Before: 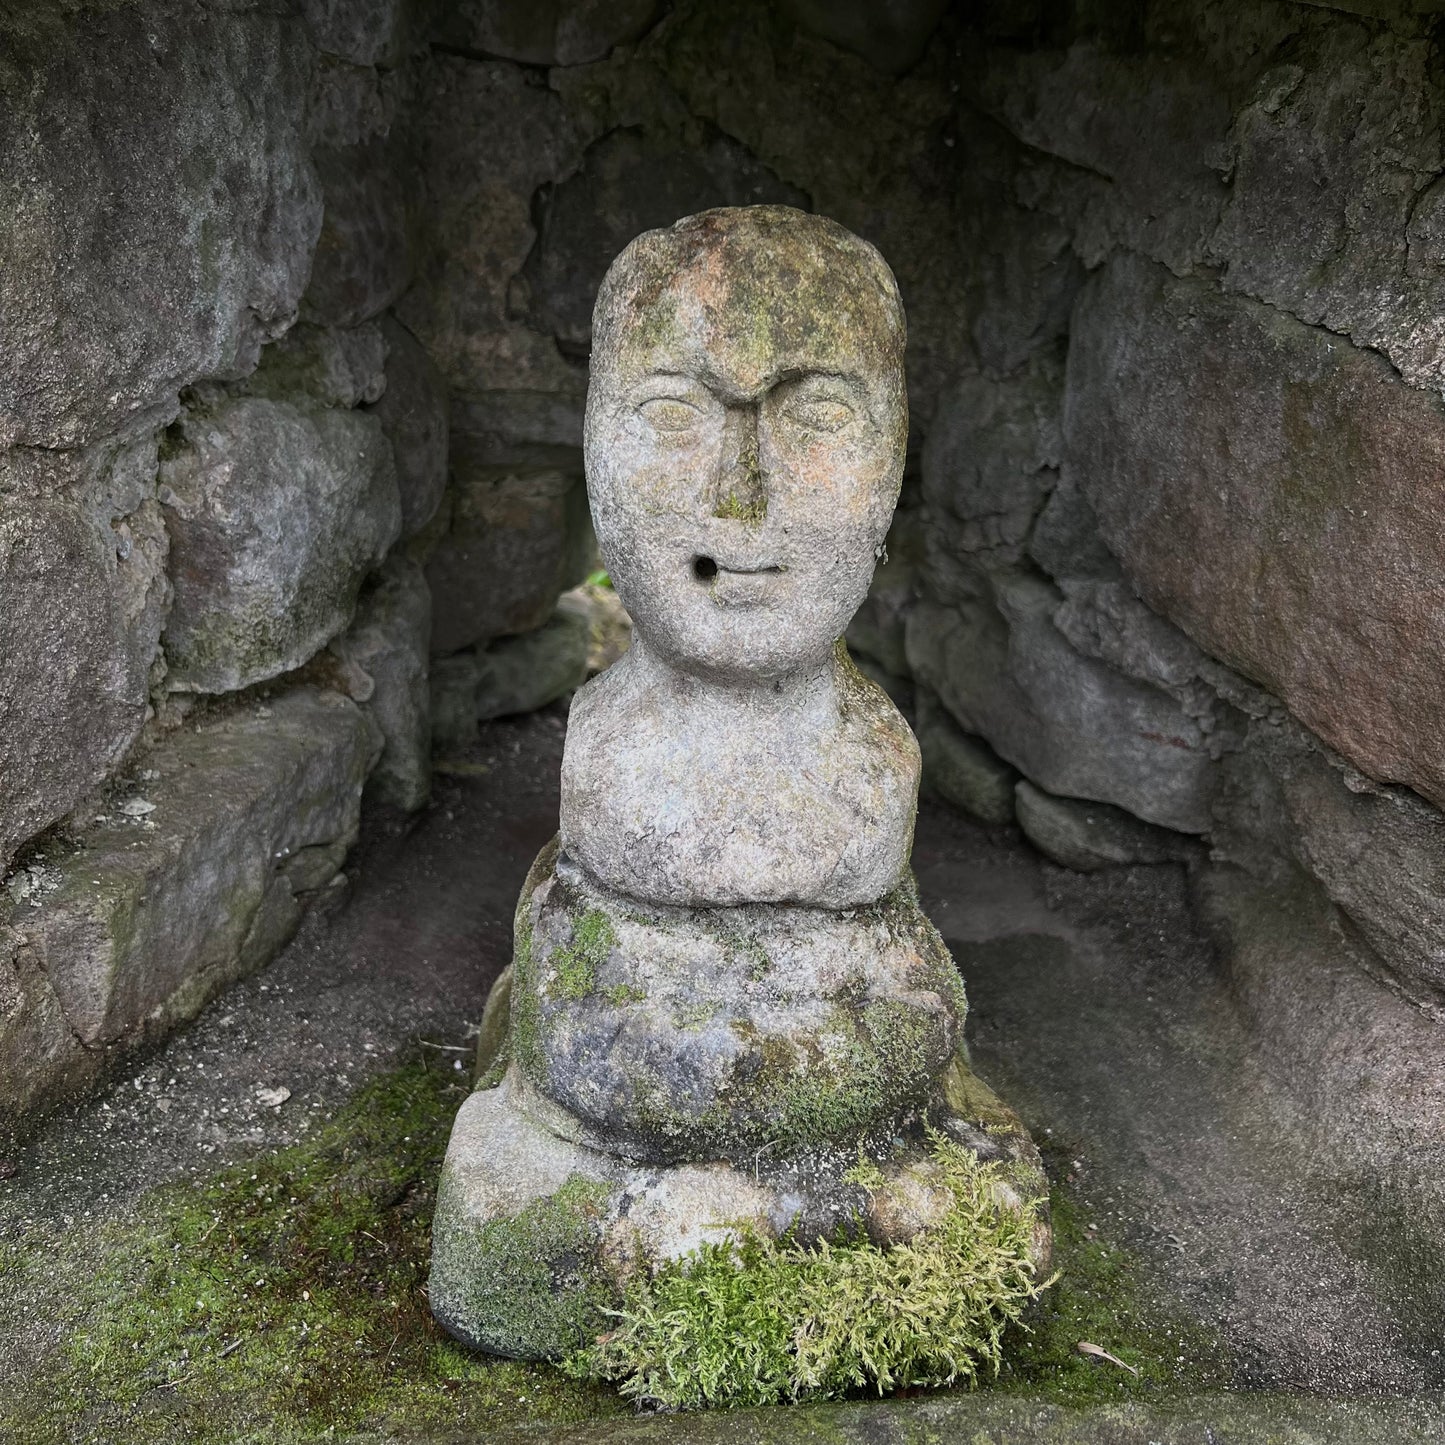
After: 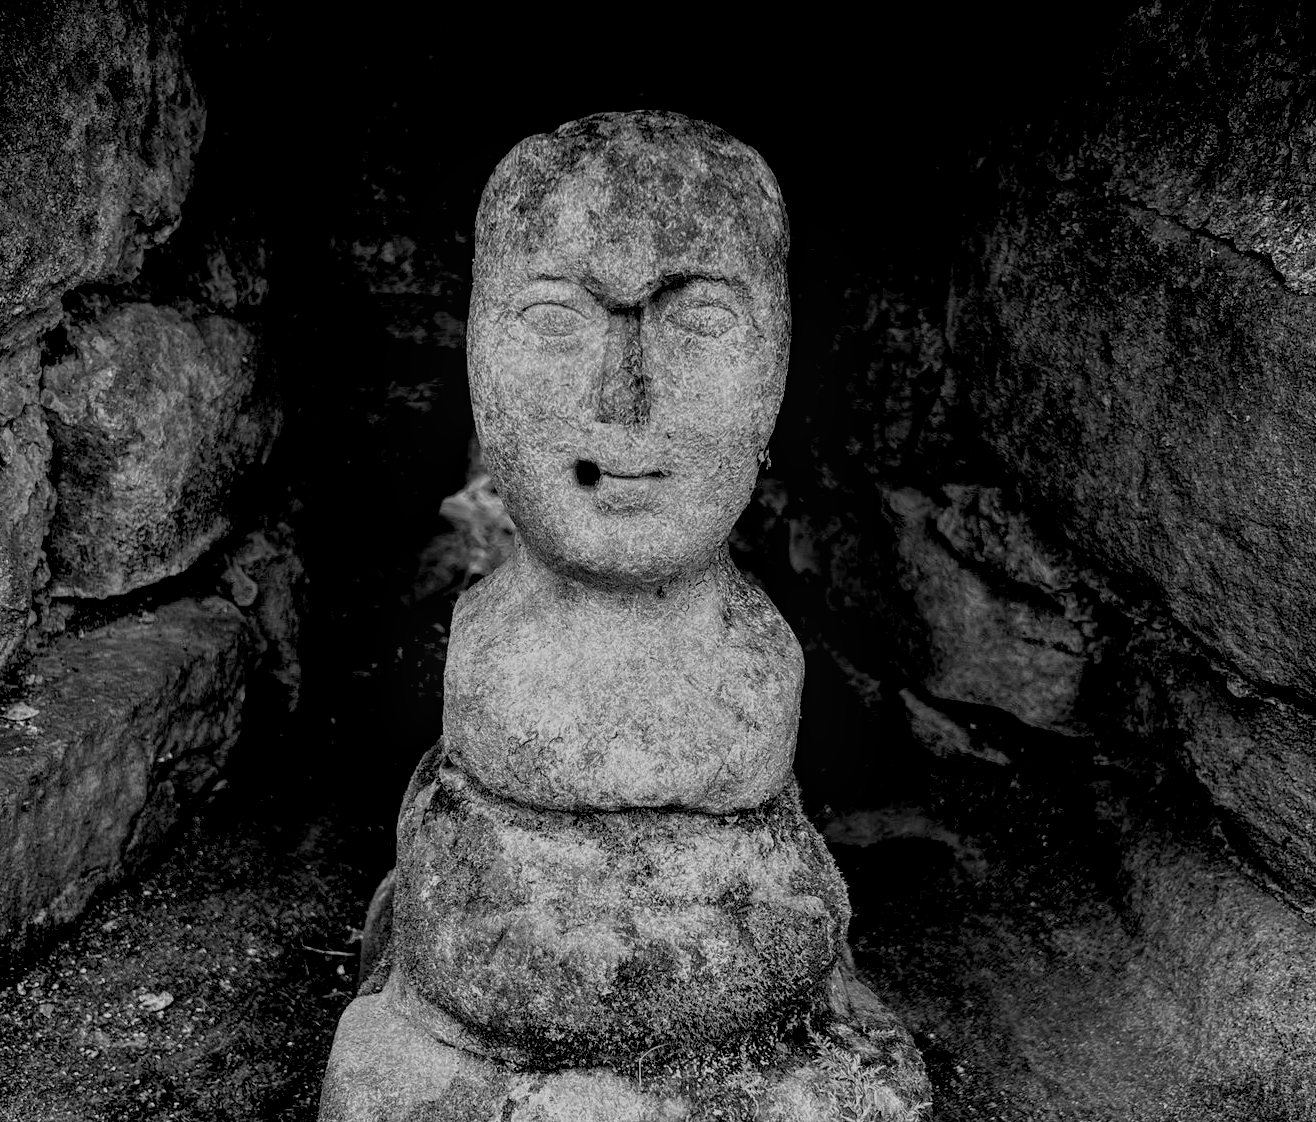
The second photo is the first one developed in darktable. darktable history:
exposure: black level correction 0.046, exposure -0.228 EV, compensate highlight preservation false
monochrome: a 73.58, b 64.21
local contrast: on, module defaults
color balance: lift [1, 0.998, 1.001, 1.002], gamma [1, 1.02, 1, 0.98], gain [1, 1.02, 1.003, 0.98]
white balance: red 0.926, green 1.003, blue 1.133
crop: left 8.155%, top 6.611%, bottom 15.385%
